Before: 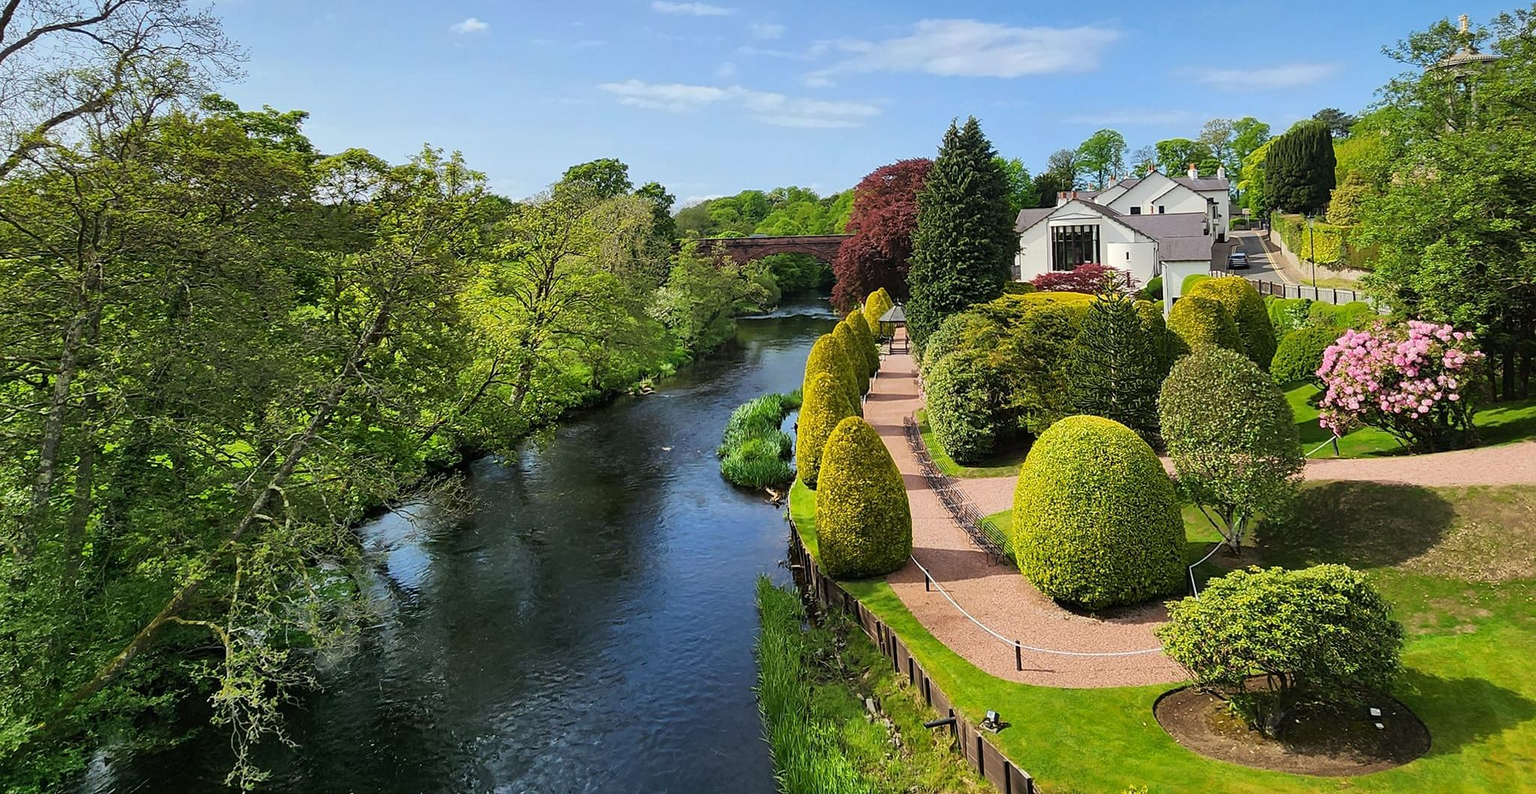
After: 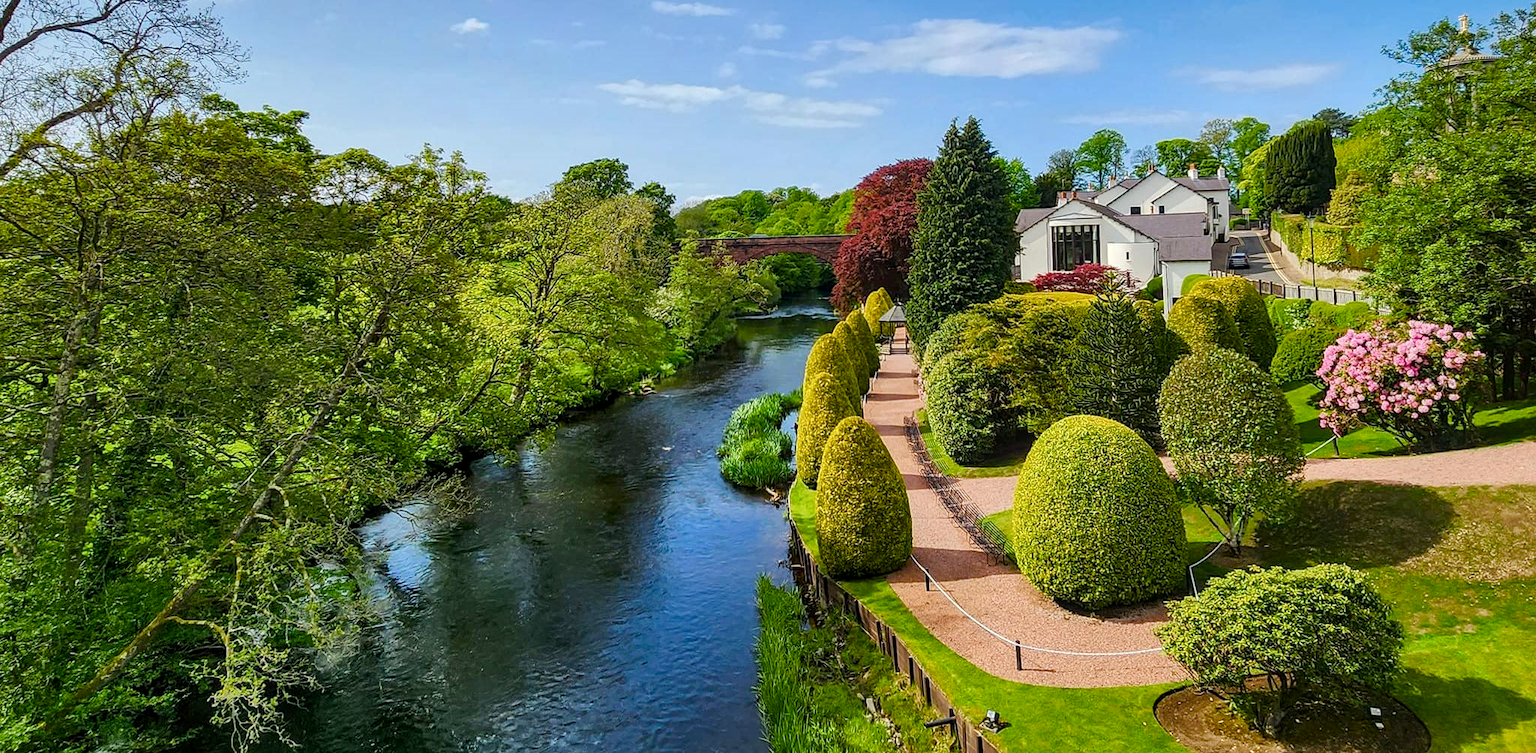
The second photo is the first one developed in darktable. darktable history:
crop and rotate: top 0.006%, bottom 5.045%
local contrast: on, module defaults
color balance rgb: perceptual saturation grading › global saturation 0.96%, perceptual saturation grading › highlights -16.984%, perceptual saturation grading › mid-tones 32.439%, perceptual saturation grading › shadows 50.43%, global vibrance 25.025%
shadows and highlights: shadows 36.46, highlights -27.3, soften with gaussian
